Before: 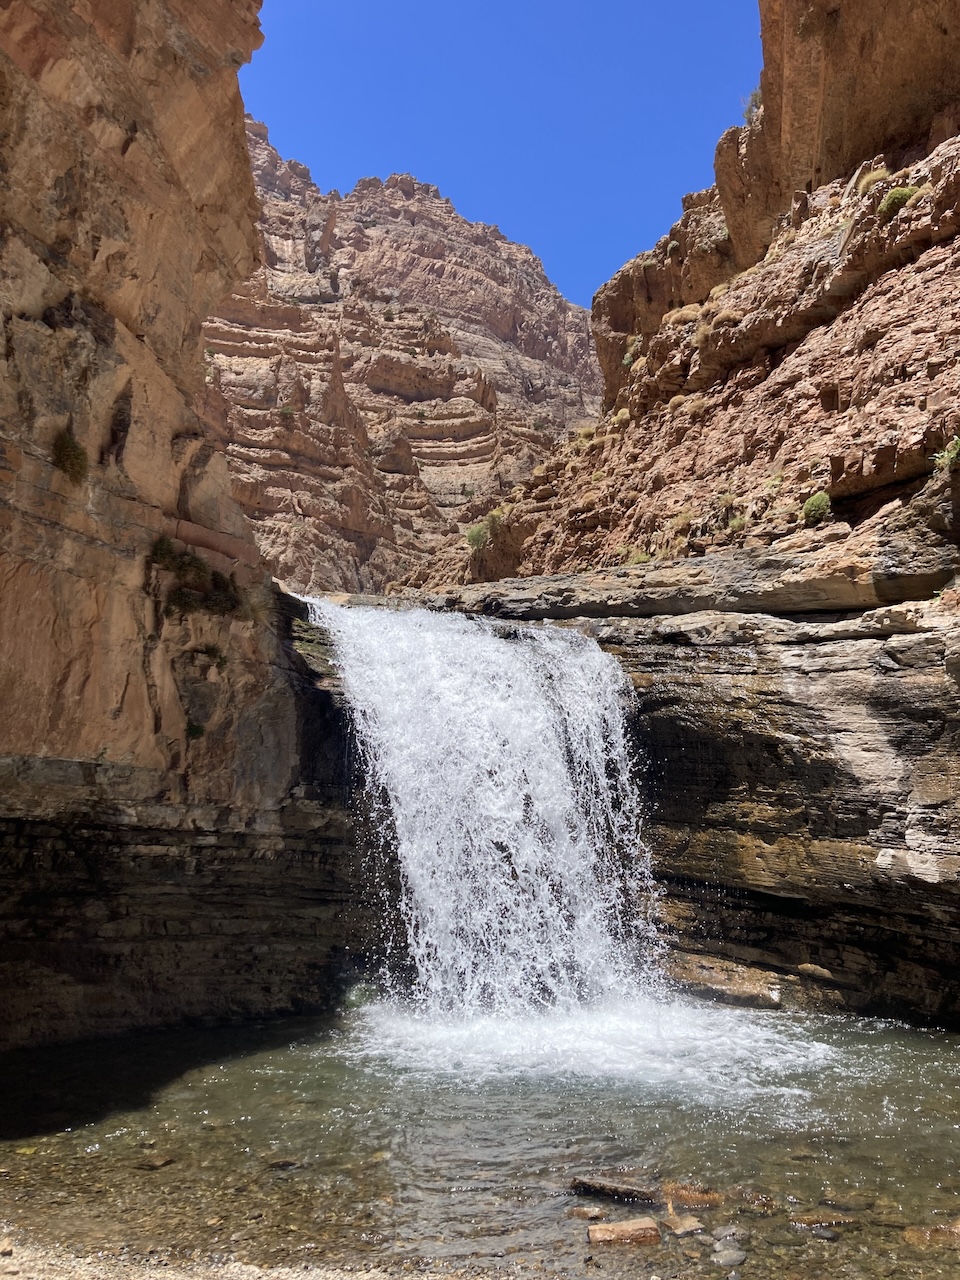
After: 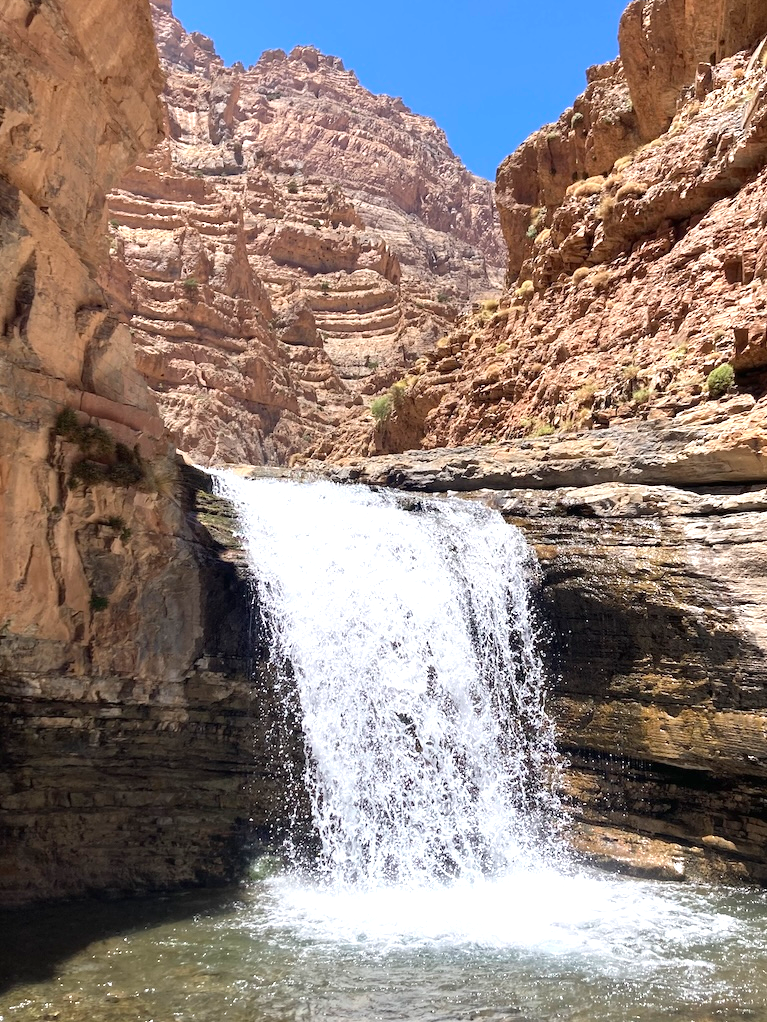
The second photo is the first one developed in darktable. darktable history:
crop and rotate: left 10.071%, top 10.071%, right 10.02%, bottom 10.02%
exposure: black level correction 0, exposure 0.7 EV, compensate exposure bias true, compensate highlight preservation false
